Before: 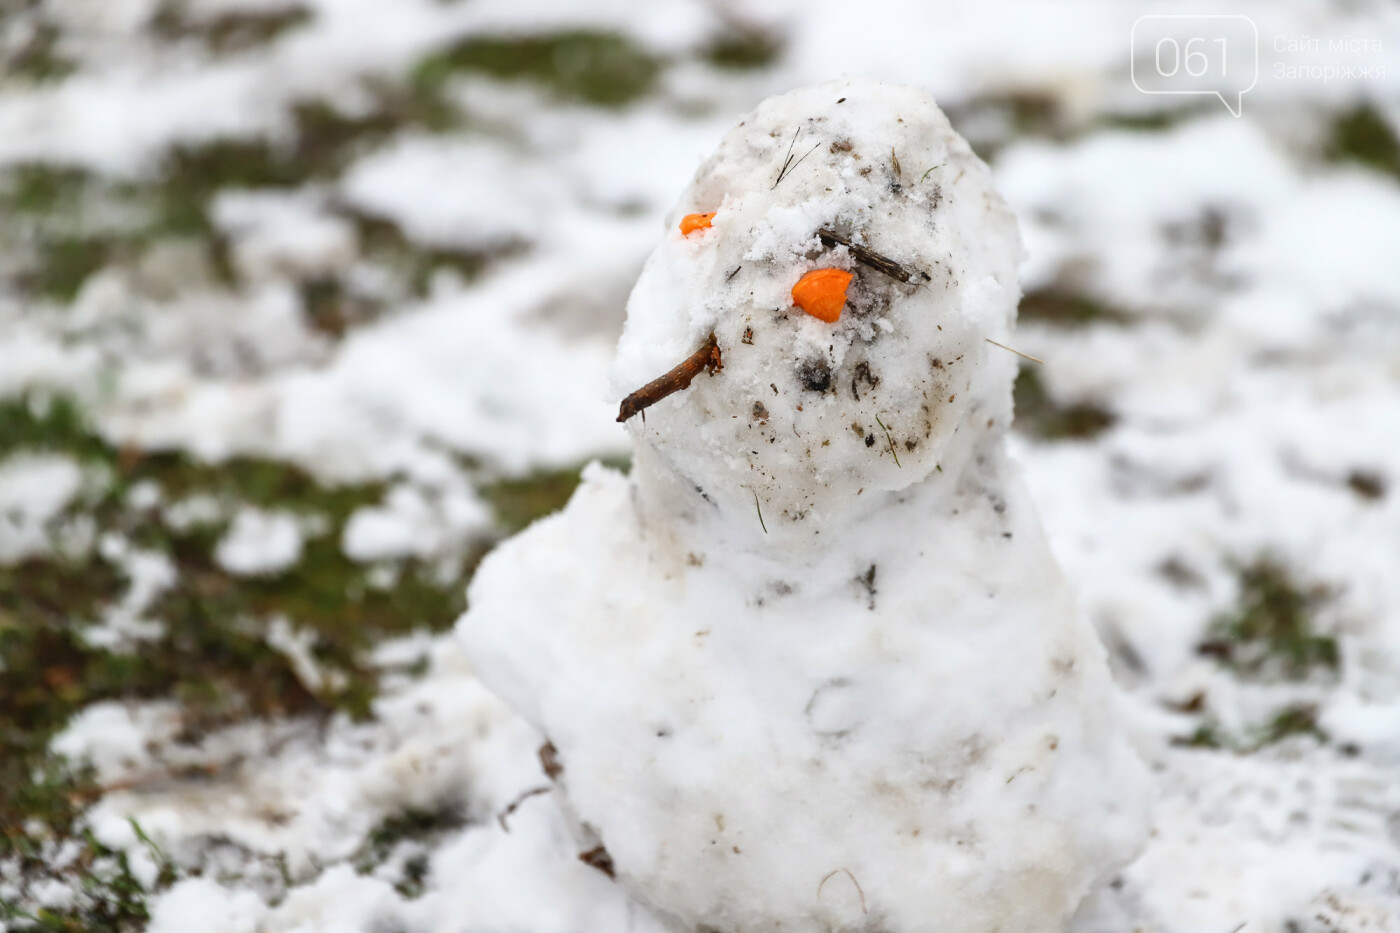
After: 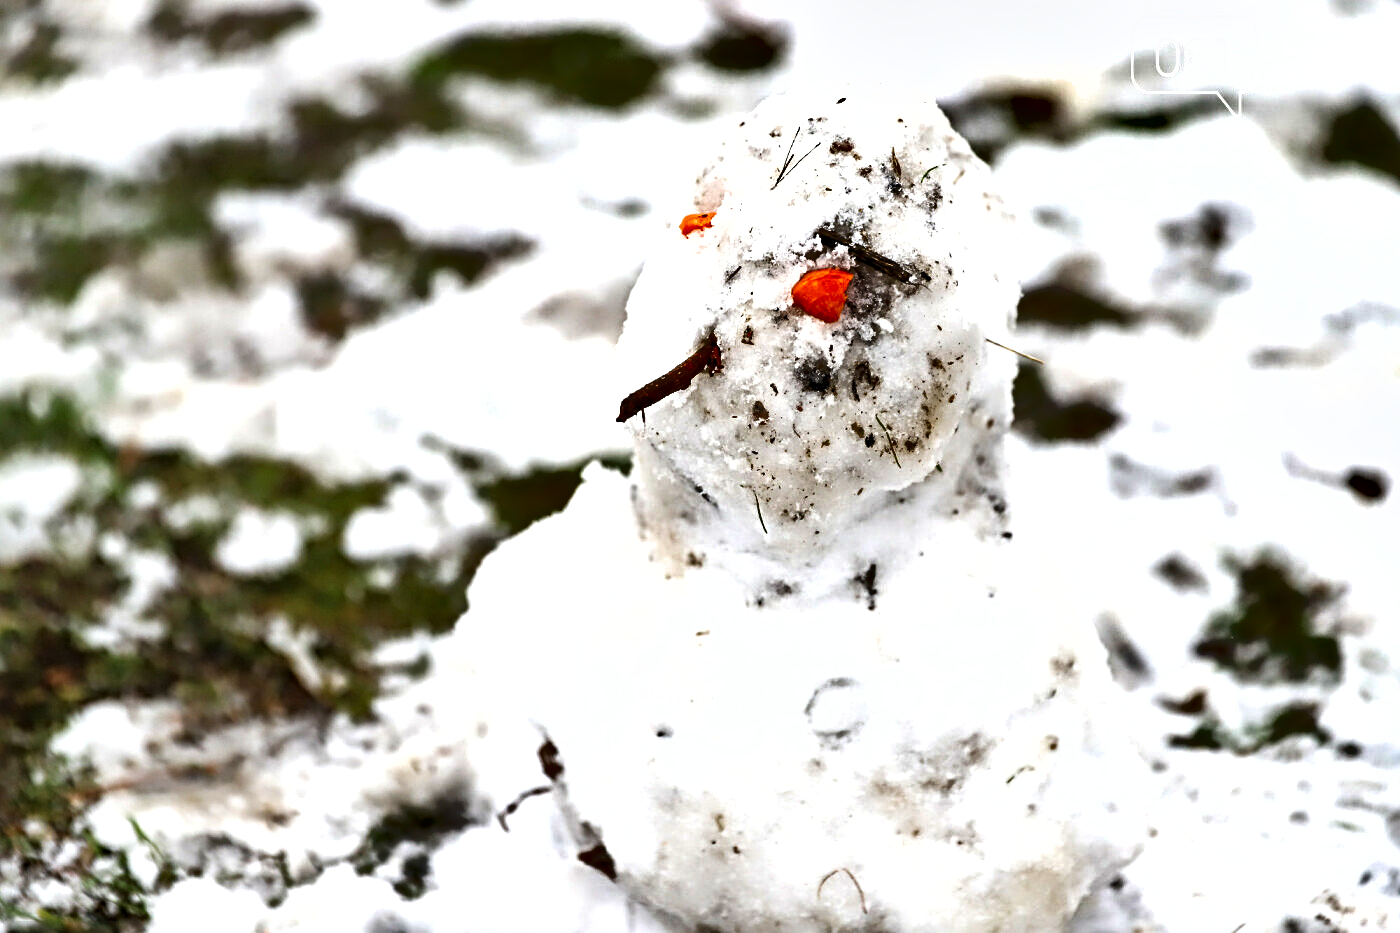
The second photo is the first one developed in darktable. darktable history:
sharpen: radius 4.87
color balance rgb: perceptual saturation grading › global saturation 0.147%, global vibrance 15.757%, saturation formula JzAzBz (2021)
exposure: exposure -0.116 EV, compensate highlight preservation false
tone equalizer: -8 EV -0.779 EV, -7 EV -0.71 EV, -6 EV -0.584 EV, -5 EV -0.412 EV, -3 EV 0.389 EV, -2 EV 0.6 EV, -1 EV 0.697 EV, +0 EV 0.737 EV
shadows and highlights: shadows 40.28, highlights -54.45, low approximation 0.01, soften with gaussian
